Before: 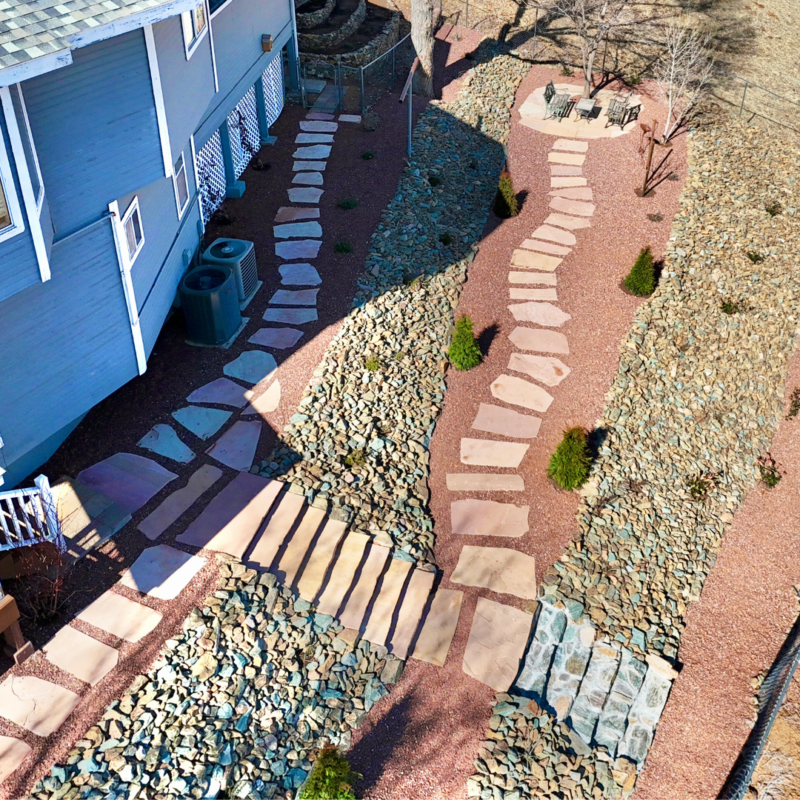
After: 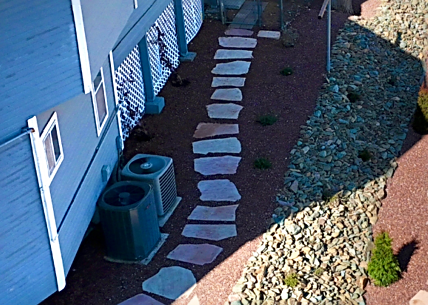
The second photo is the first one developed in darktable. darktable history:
crop: left 10.236%, top 10.507%, right 36.251%, bottom 51.349%
contrast brightness saturation: contrast 0.071
sharpen: on, module defaults
